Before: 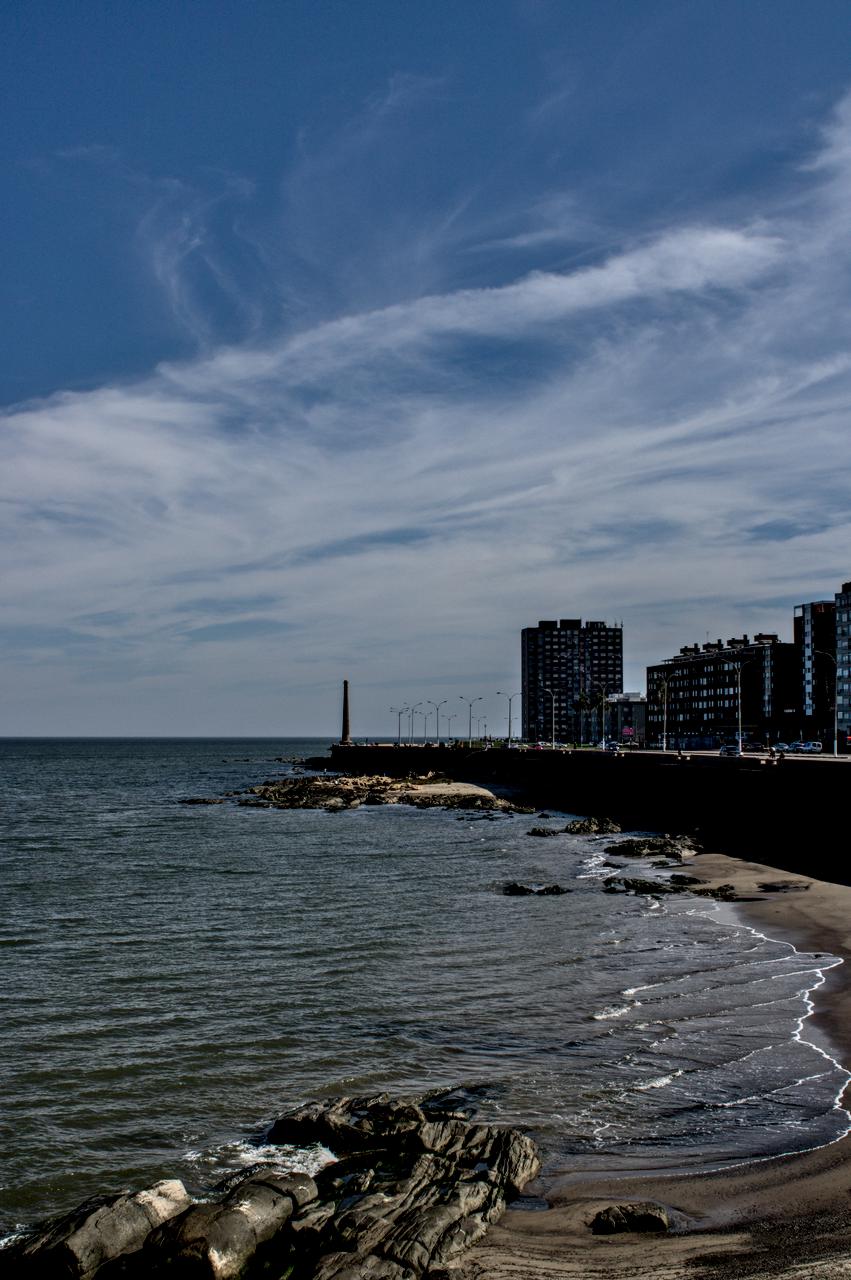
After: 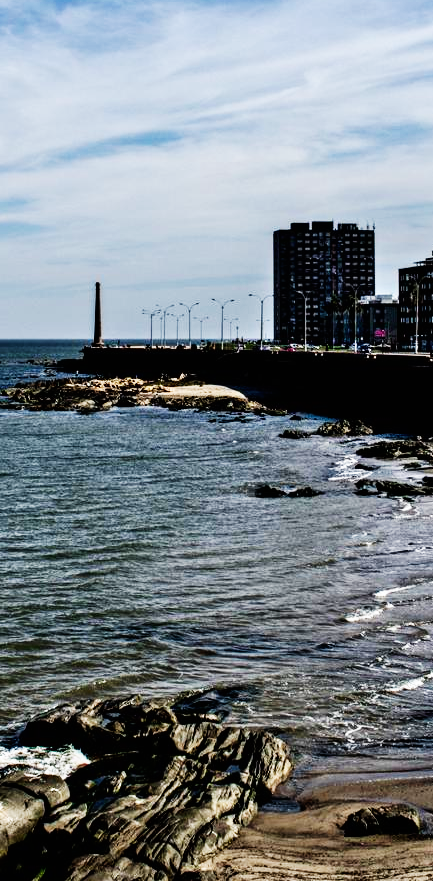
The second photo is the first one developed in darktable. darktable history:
crop and rotate: left 29.237%, top 31.152%, right 19.807%
base curve: curves: ch0 [(0, 0) (0.007, 0.004) (0.027, 0.03) (0.046, 0.07) (0.207, 0.54) (0.442, 0.872) (0.673, 0.972) (1, 1)], preserve colors none
